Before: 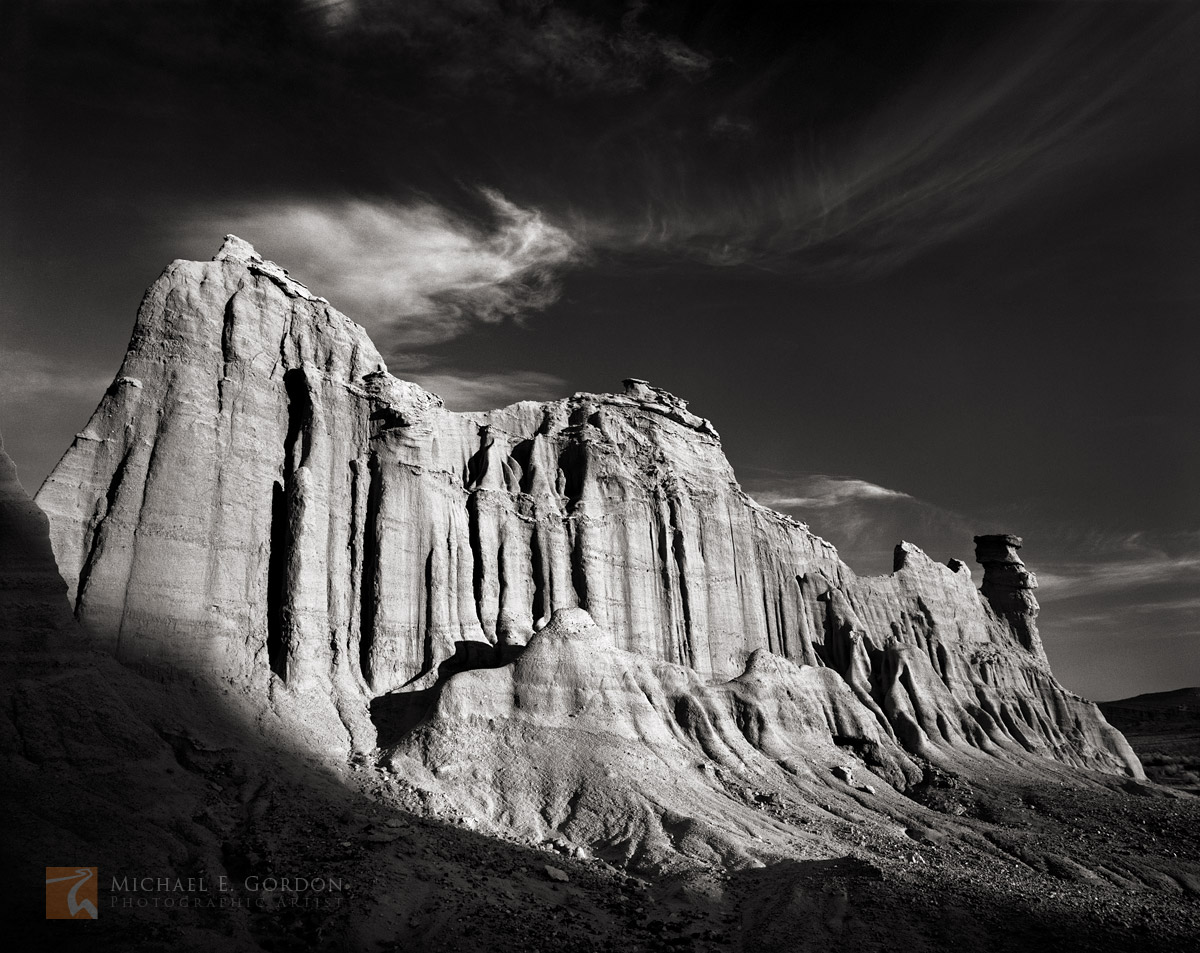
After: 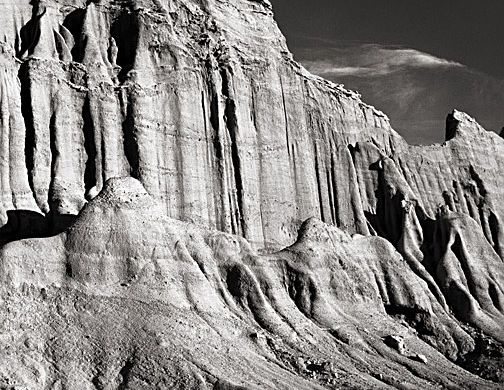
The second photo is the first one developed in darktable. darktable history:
sharpen: on, module defaults
crop: left 37.343%, top 45.33%, right 20.58%, bottom 13.684%
